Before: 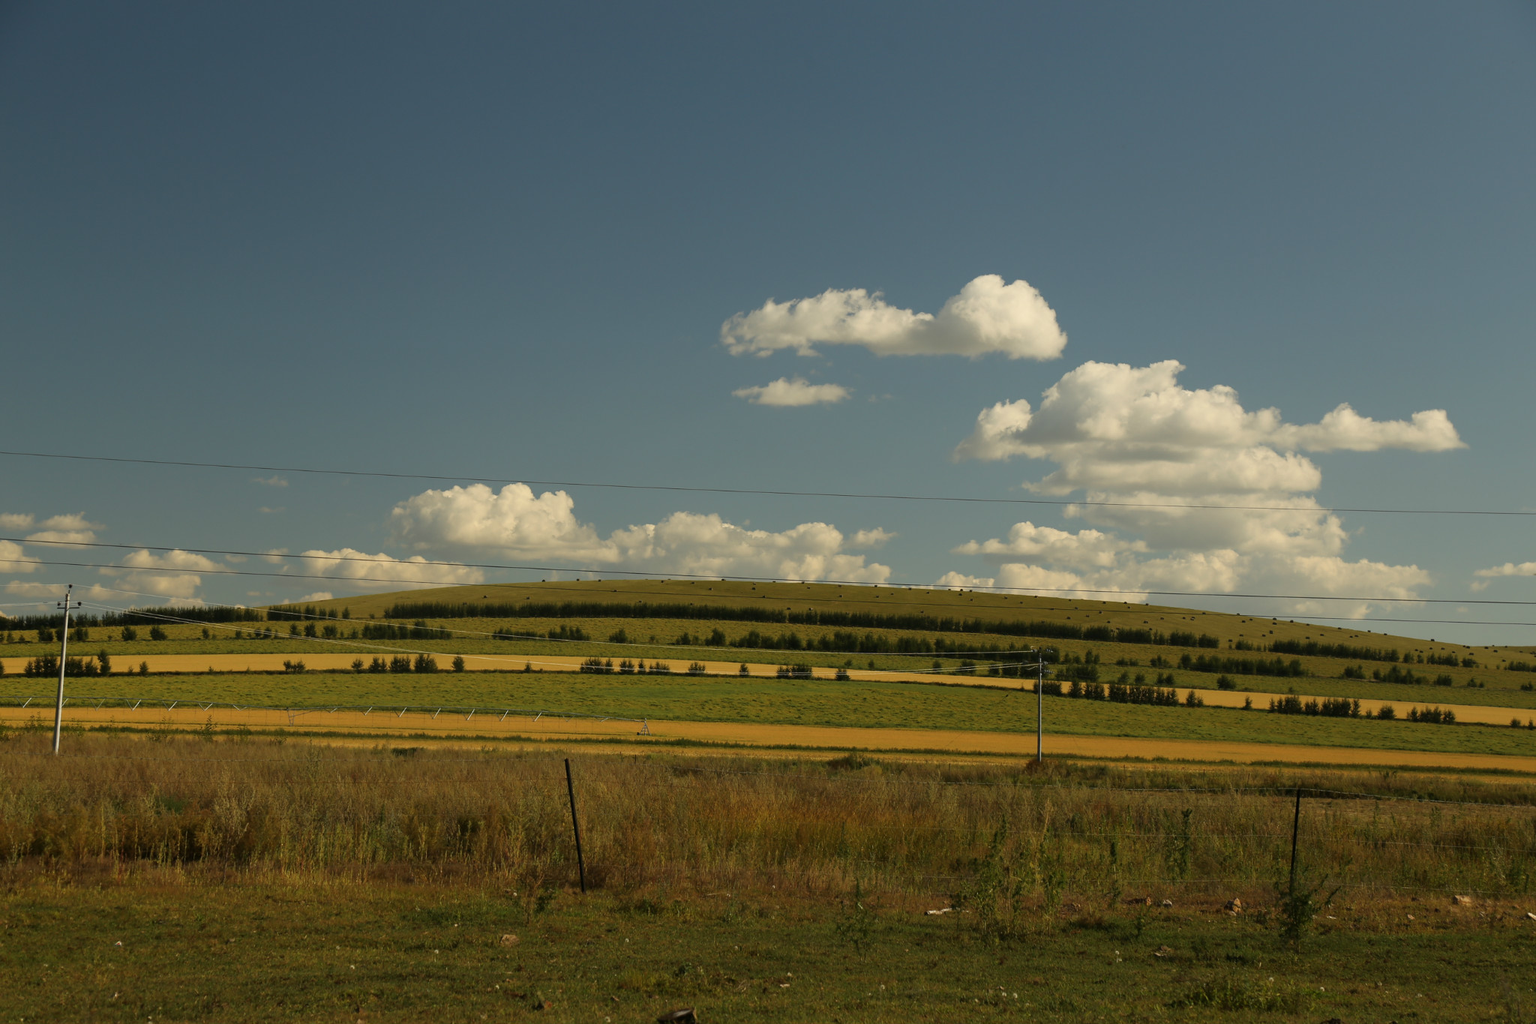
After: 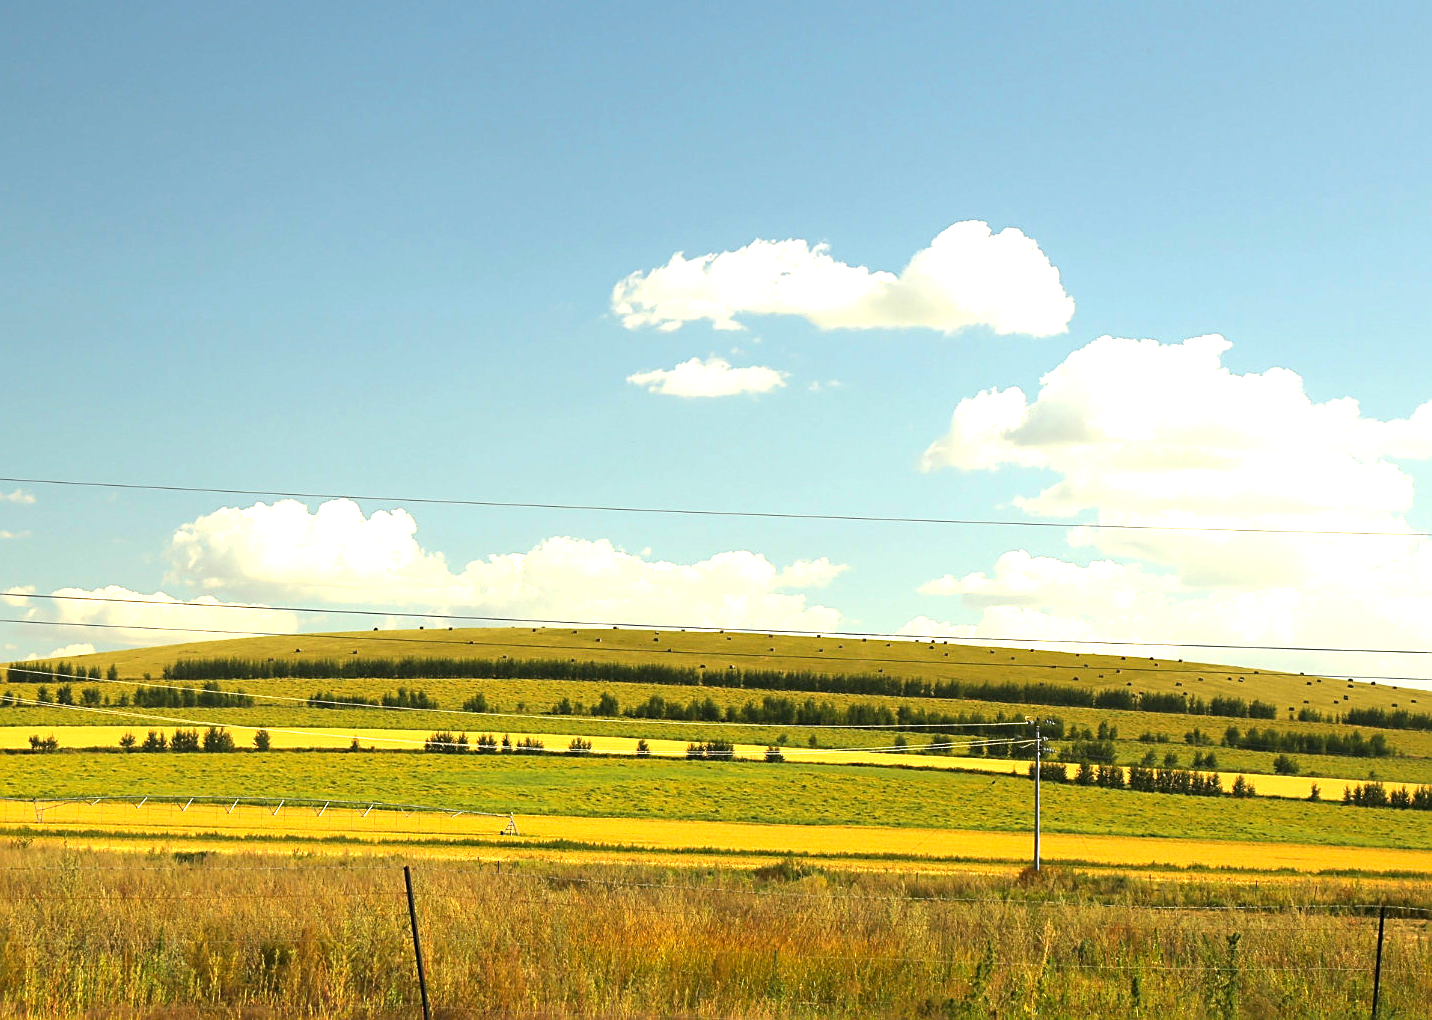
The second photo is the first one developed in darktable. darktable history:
sharpen: on, module defaults
contrast brightness saturation: contrast 0.04, saturation 0.16
white balance: red 1, blue 1
crop and rotate: left 17.046%, top 10.659%, right 12.989%, bottom 14.553%
exposure: exposure 2 EV, compensate exposure bias true, compensate highlight preservation false
